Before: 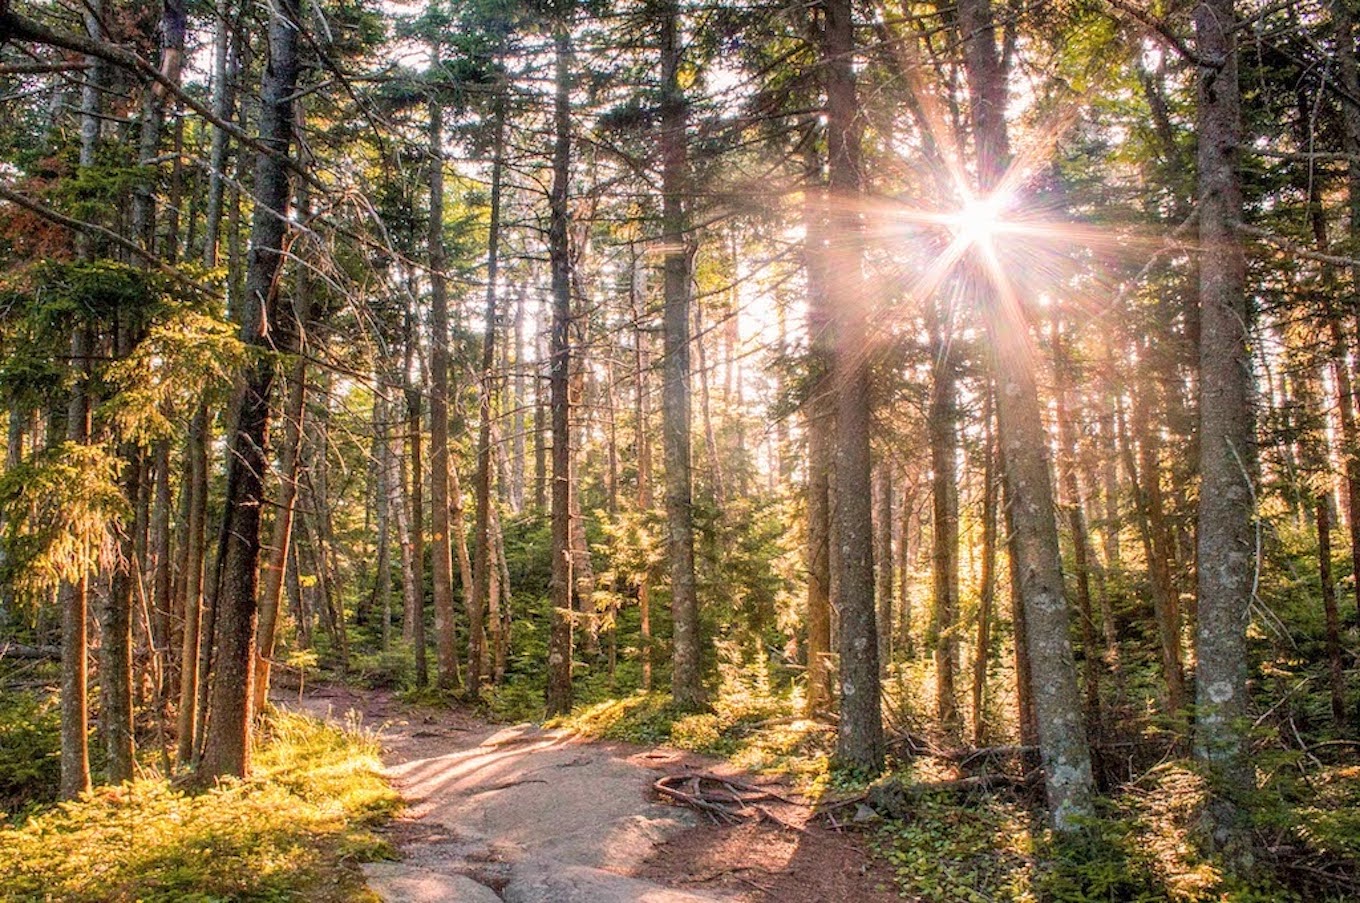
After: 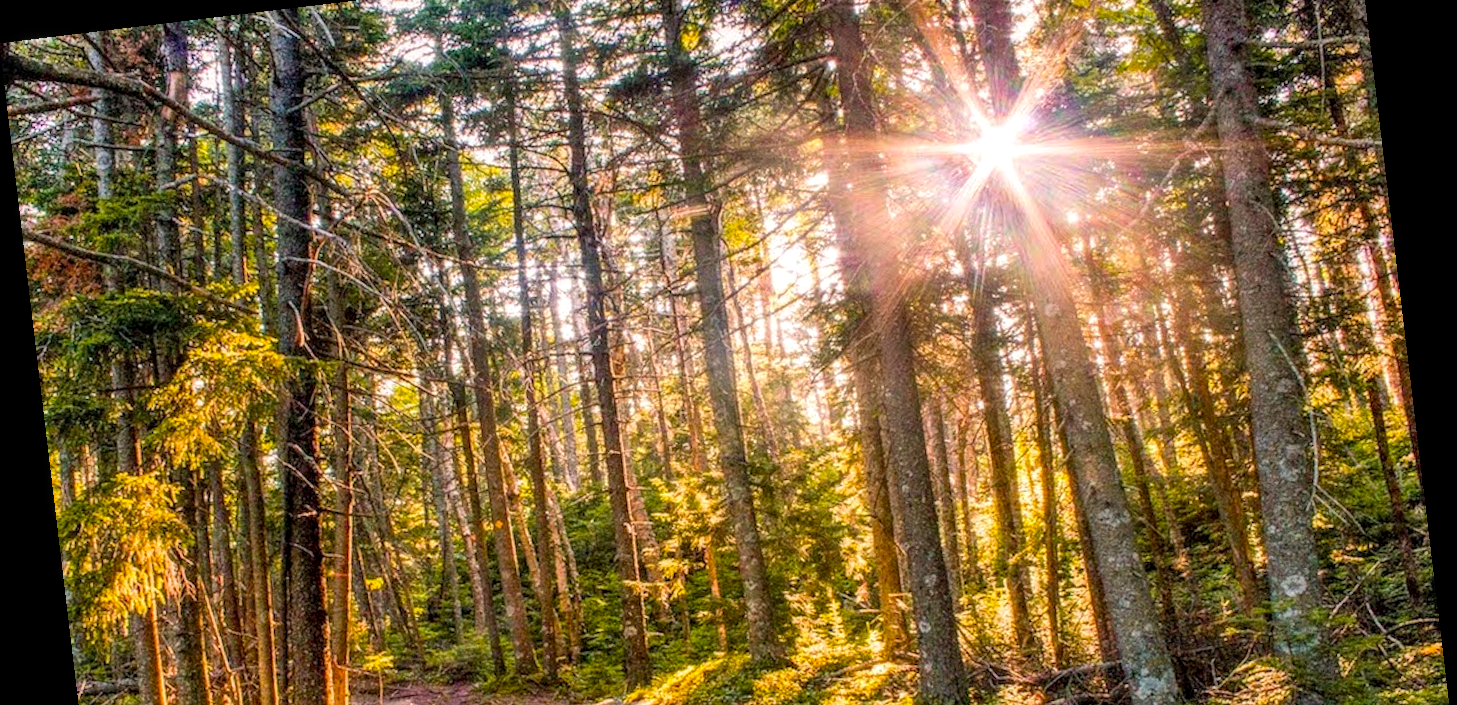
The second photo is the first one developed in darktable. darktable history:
shadows and highlights: shadows 37.27, highlights -28.18, soften with gaussian
crop: top 11.166%, bottom 22.168%
color balance rgb: perceptual saturation grading › global saturation 30%, global vibrance 20%
local contrast: on, module defaults
rotate and perspective: rotation -6.83°, automatic cropping off
